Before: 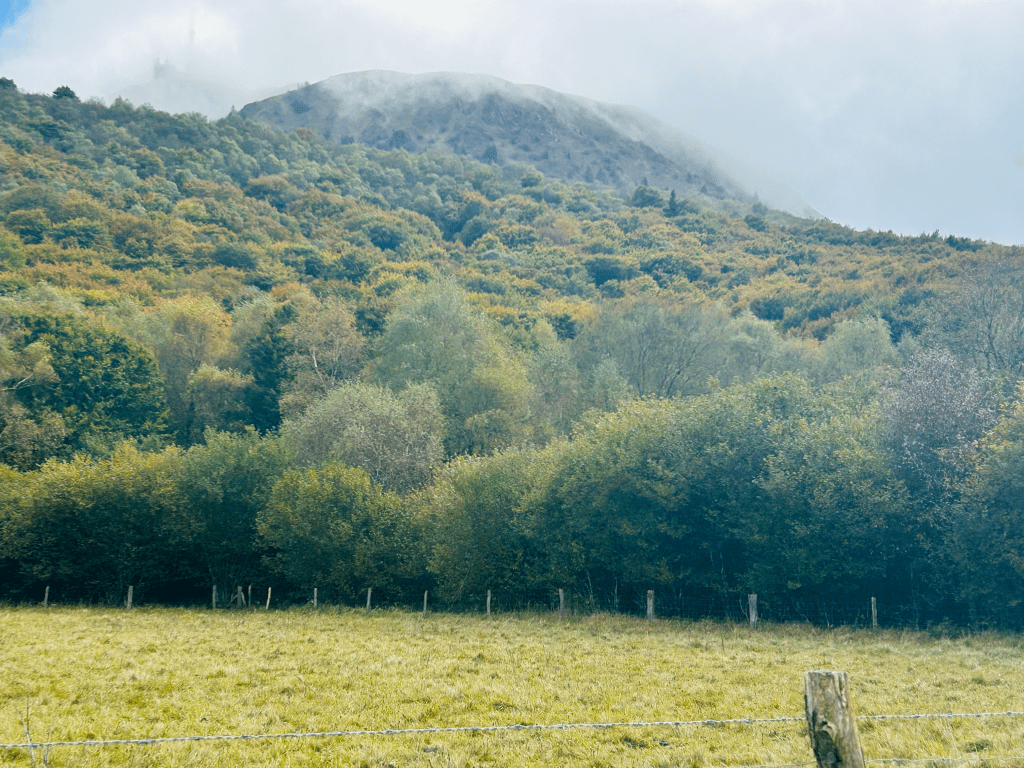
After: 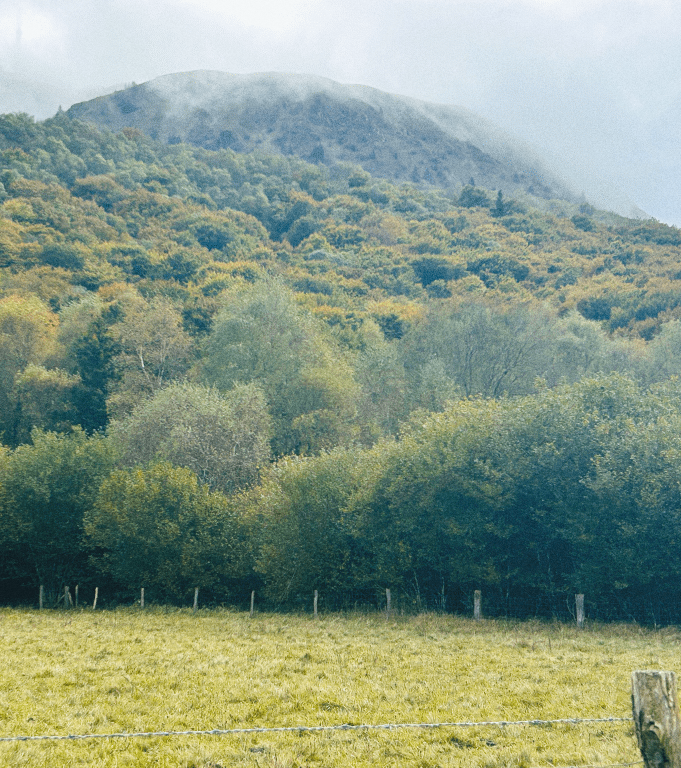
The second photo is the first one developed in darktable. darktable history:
exposure: black level correction -0.005, exposure 0.054 EV, compensate highlight preservation false
grain: coarseness 0.09 ISO
crop: left 16.899%, right 16.556%
